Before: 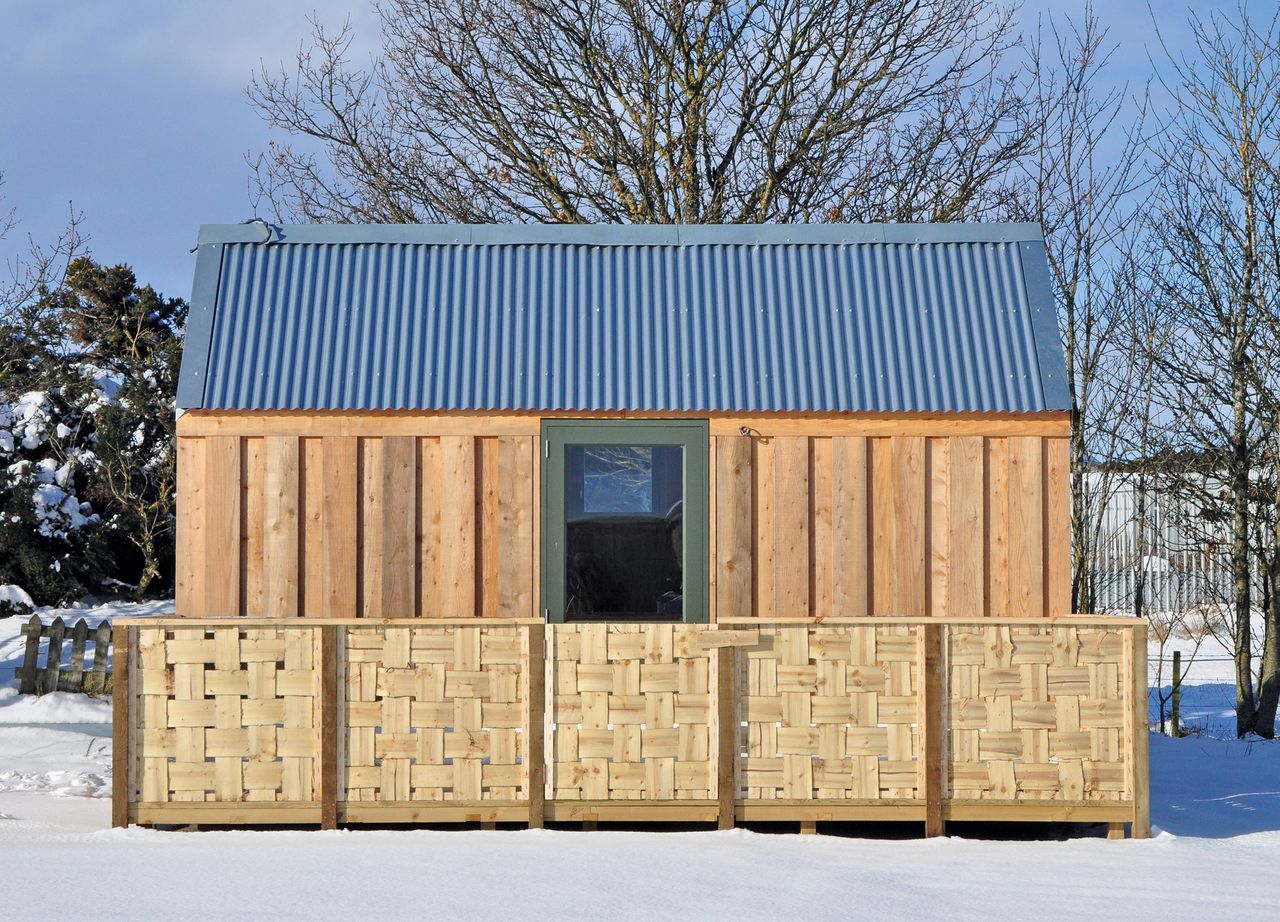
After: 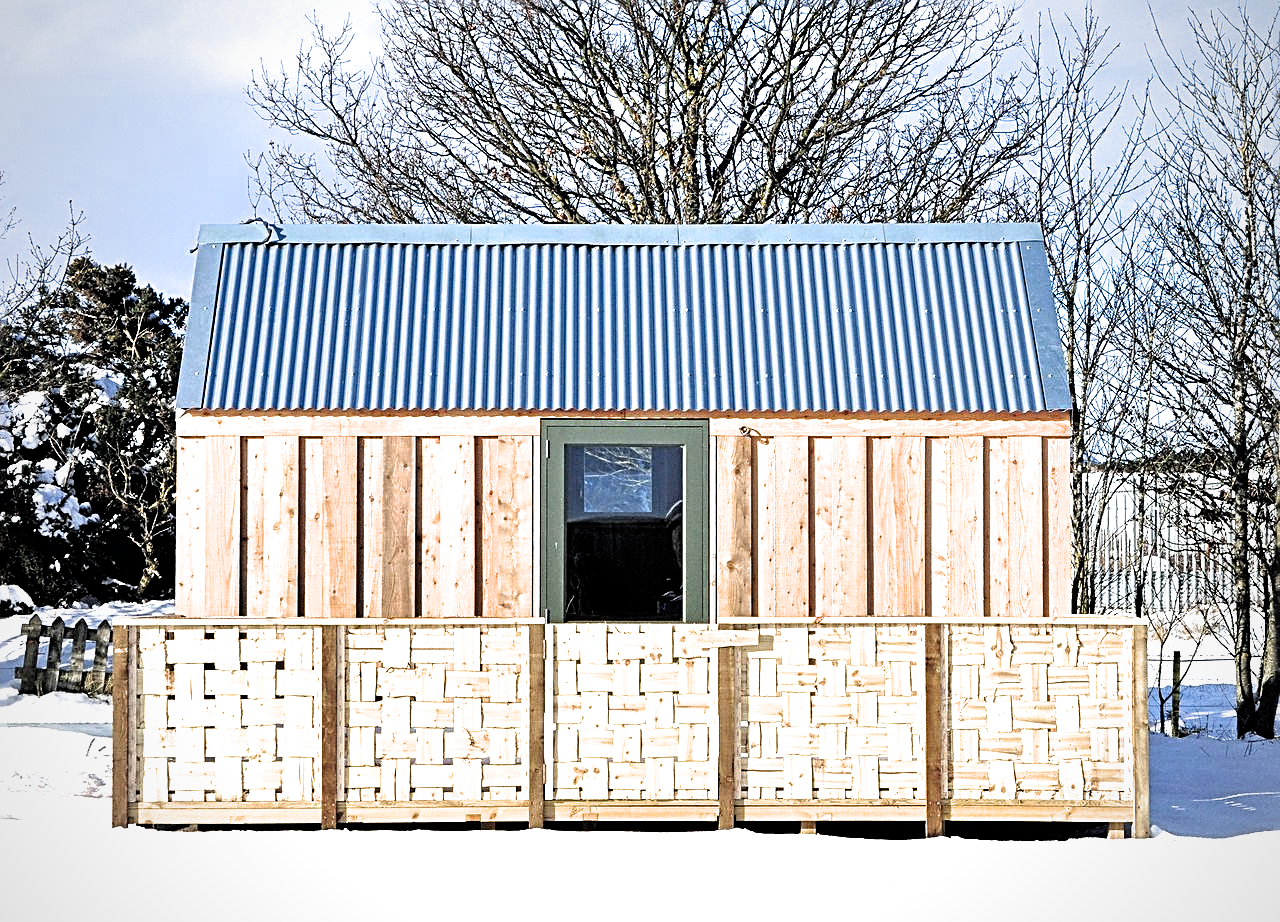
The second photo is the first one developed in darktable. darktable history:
filmic rgb: black relative exposure -8.29 EV, white relative exposure 2.2 EV, target white luminance 99.854%, hardness 7.2, latitude 75.71%, contrast 1.316, highlights saturation mix -2.88%, shadows ↔ highlights balance 29.64%, color science v6 (2022)
sharpen: radius 2.798, amount 0.718
tone equalizer: -8 EV -0.782 EV, -7 EV -0.735 EV, -6 EV -0.611 EV, -5 EV -0.418 EV, -3 EV 0.394 EV, -2 EV 0.6 EV, -1 EV 0.691 EV, +0 EV 0.754 EV
vignetting: brightness -0.288, unbound false
